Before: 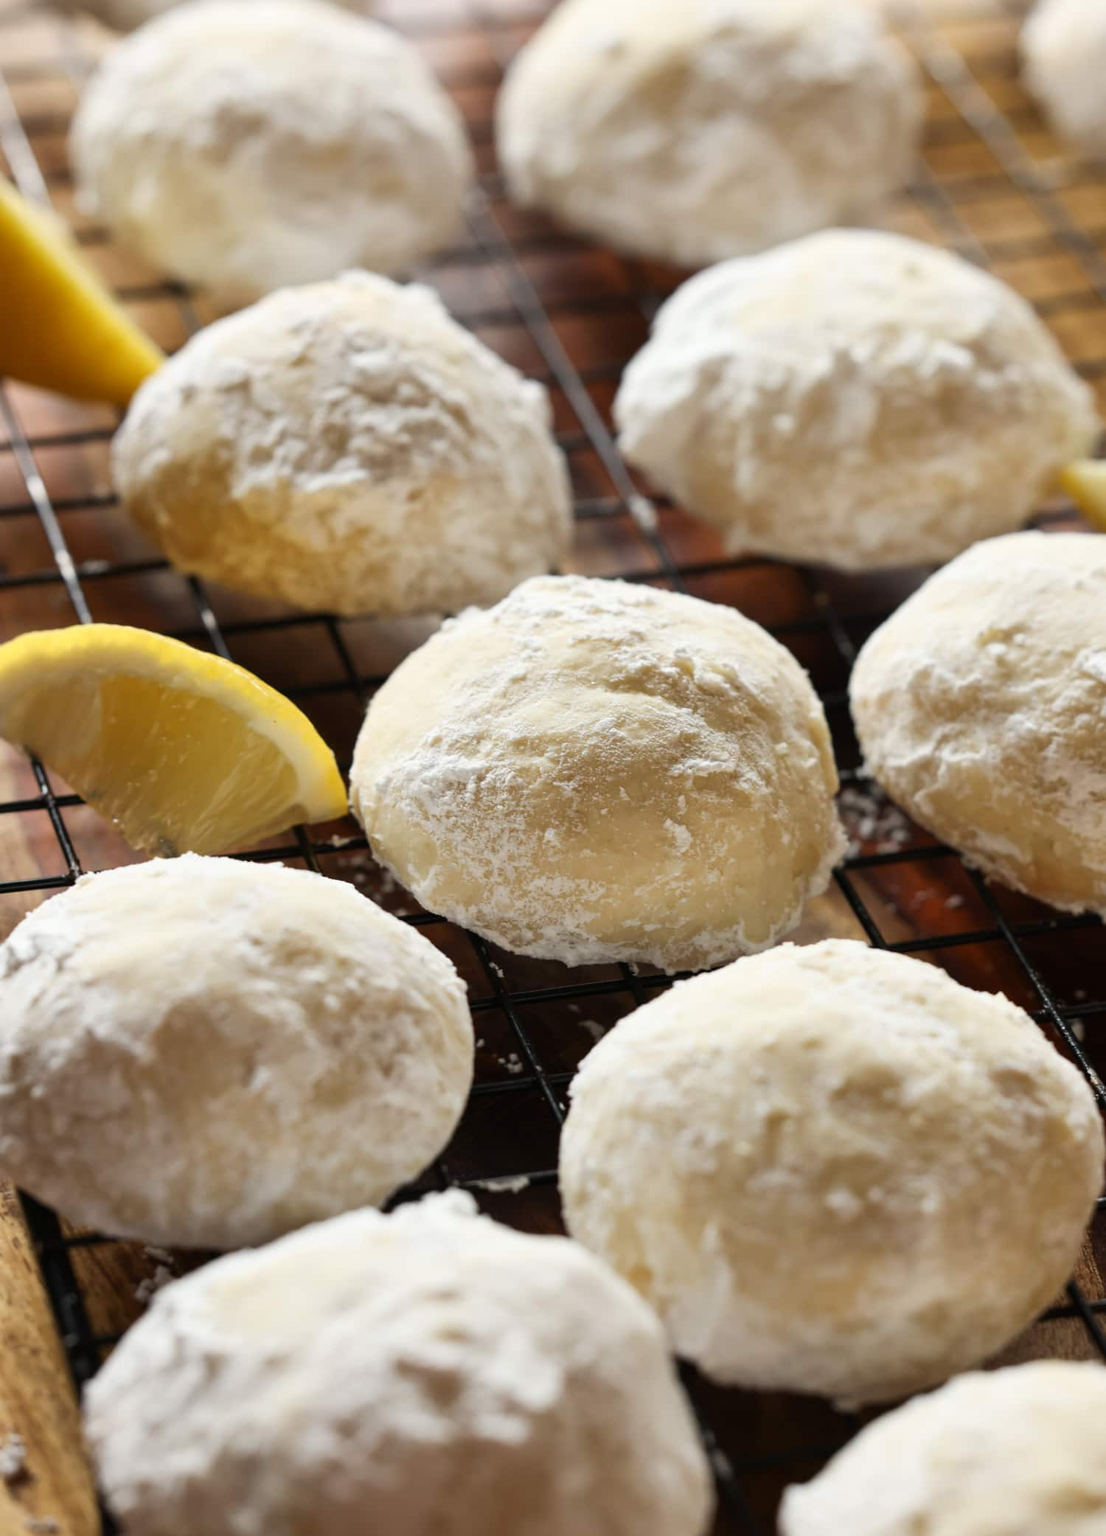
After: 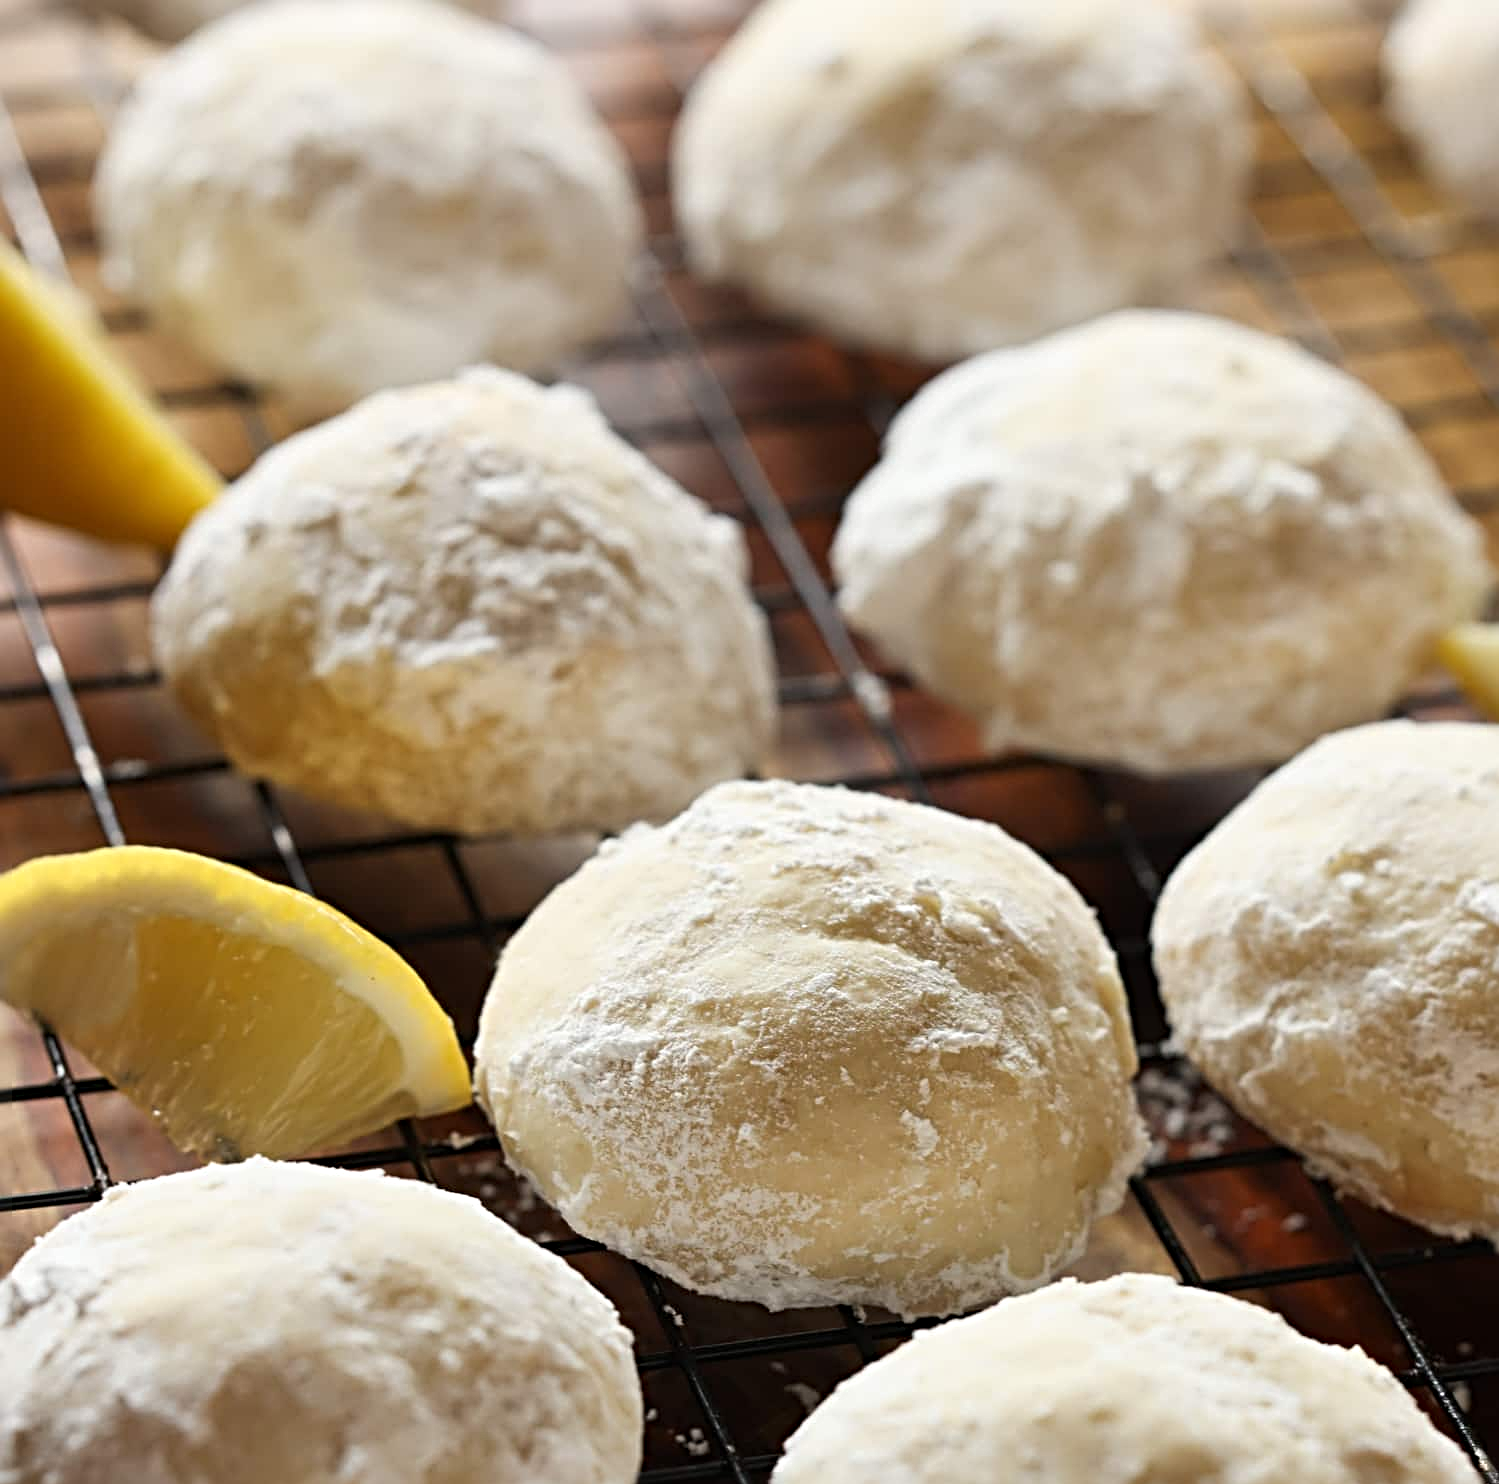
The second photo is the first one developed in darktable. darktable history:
sharpen: radius 4.83
crop: right 0.001%, bottom 28.746%
